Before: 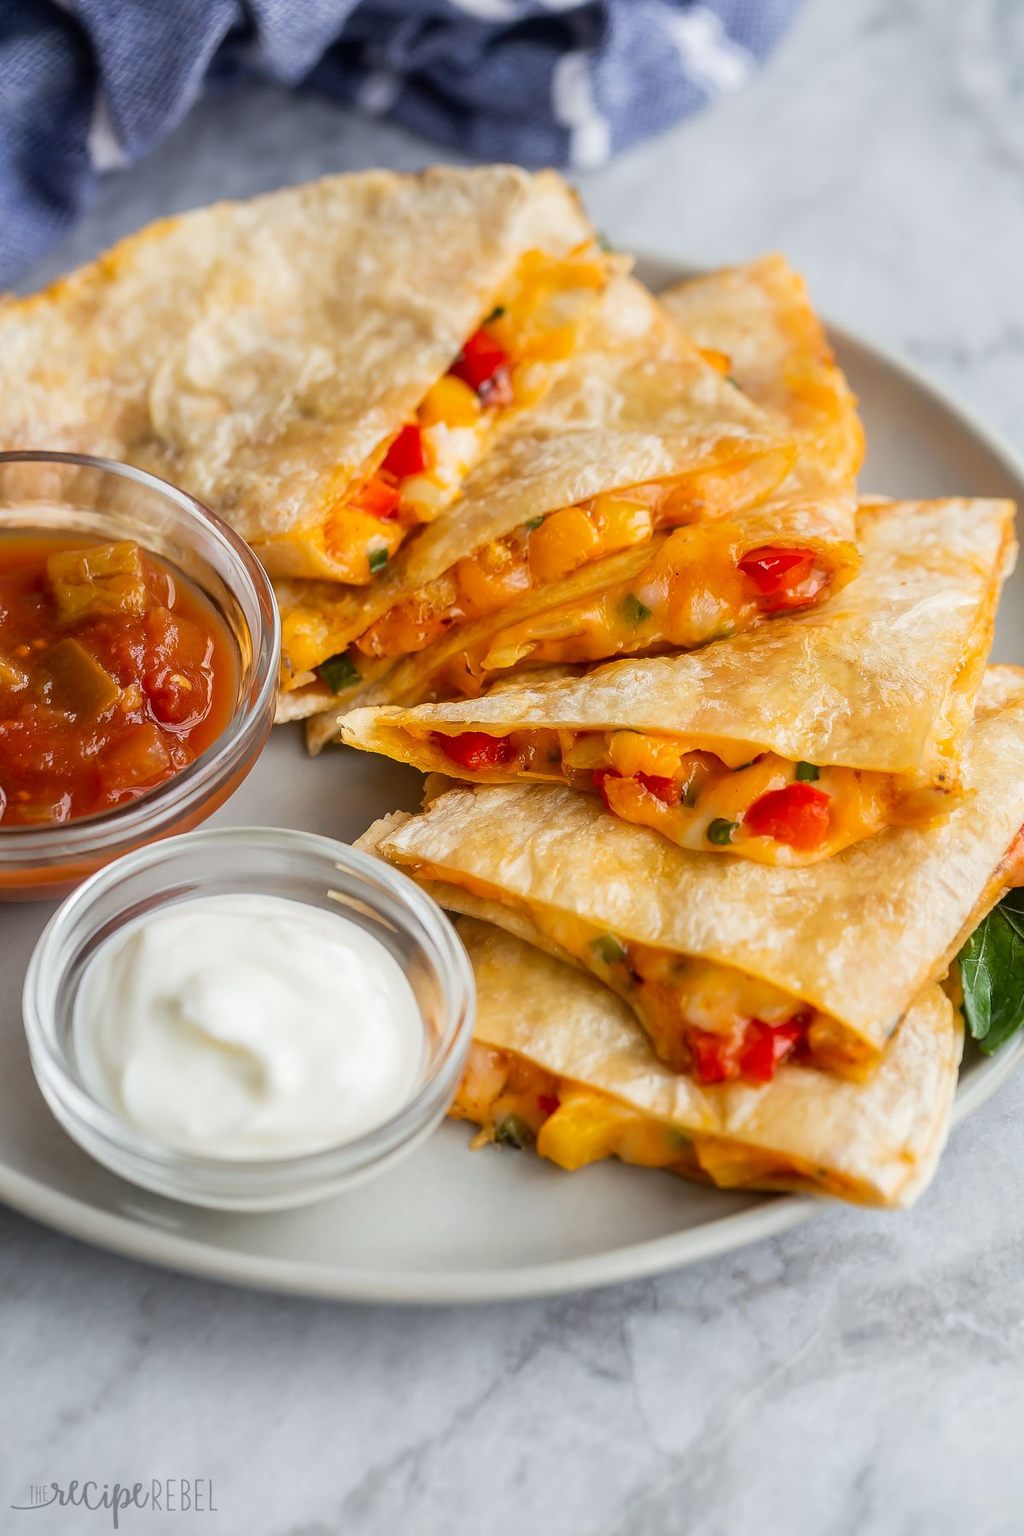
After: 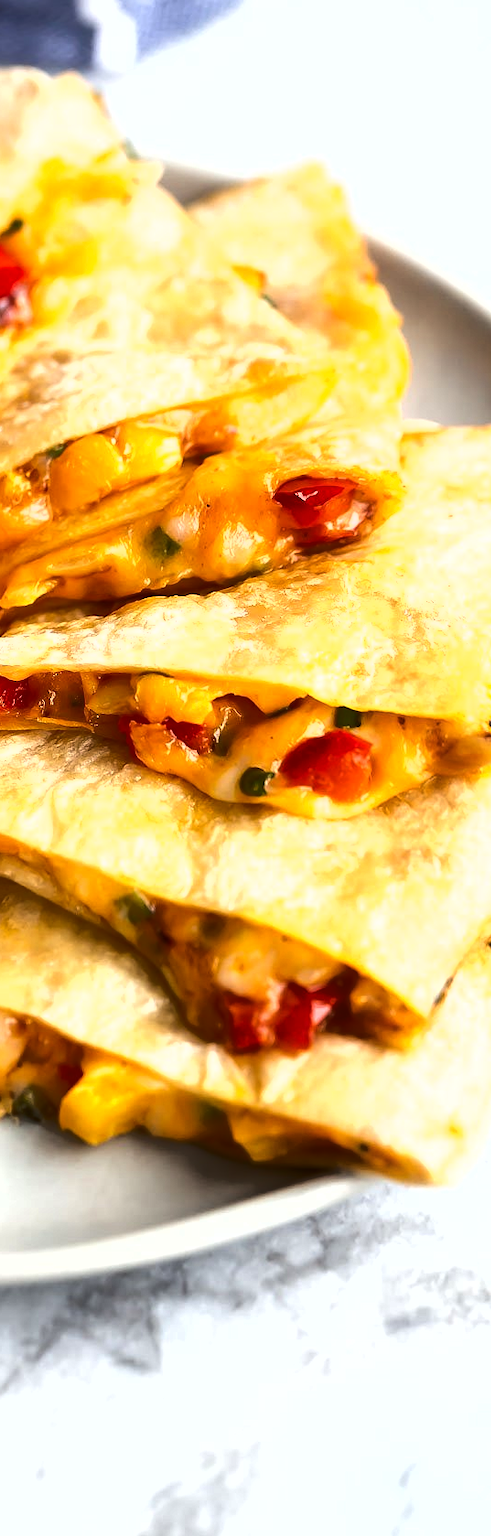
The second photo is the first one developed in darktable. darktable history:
exposure: black level correction 0, exposure 1 EV, compensate highlight preservation false
shadows and highlights: radius 337.08, shadows 28.29, shadows color adjustment 99.13%, highlights color adjustment 0.679%, soften with gaussian
crop: left 47.242%, top 6.673%, right 7.945%
tone equalizer: on, module defaults
